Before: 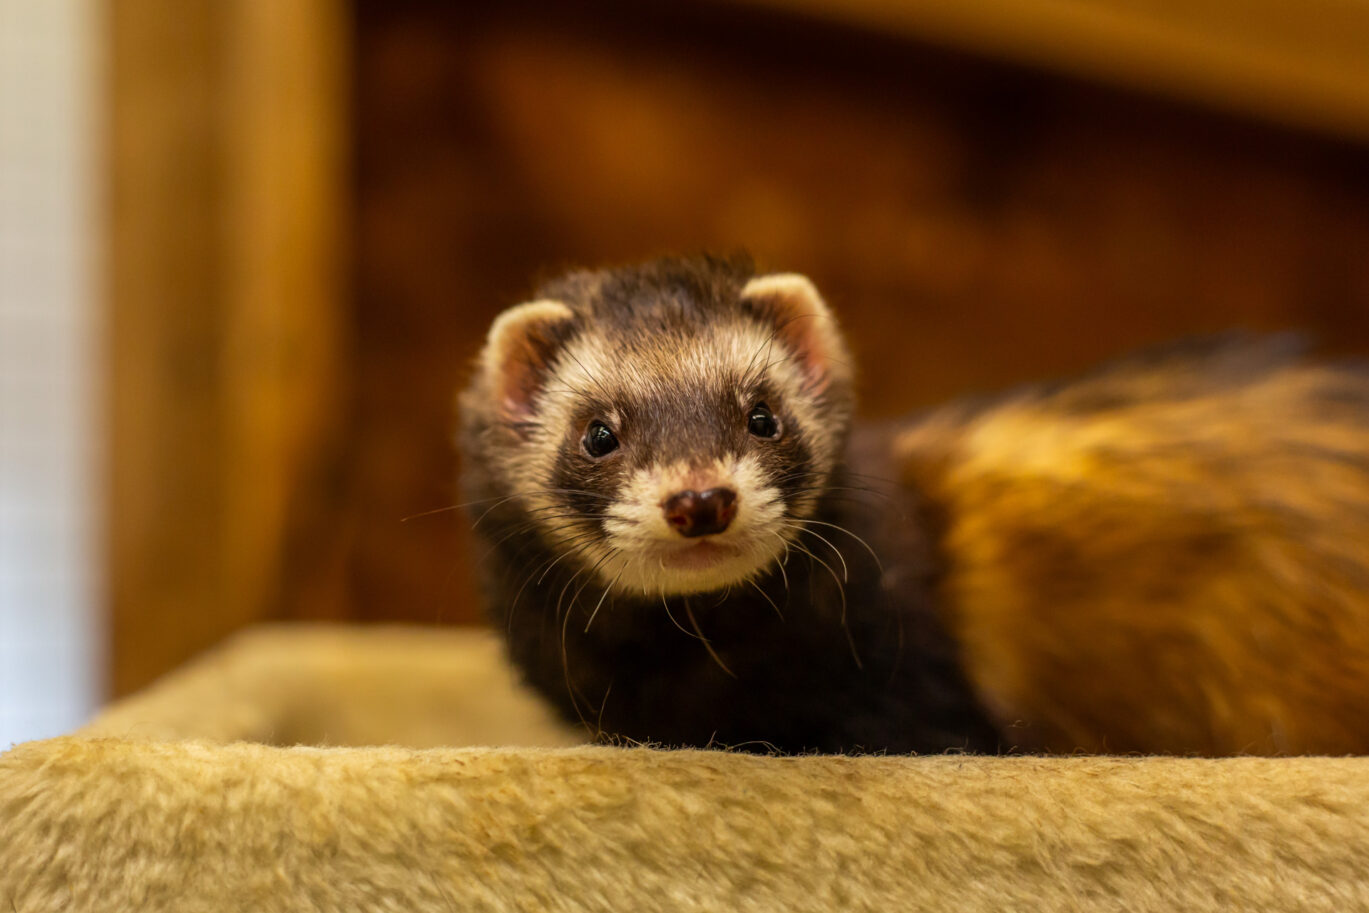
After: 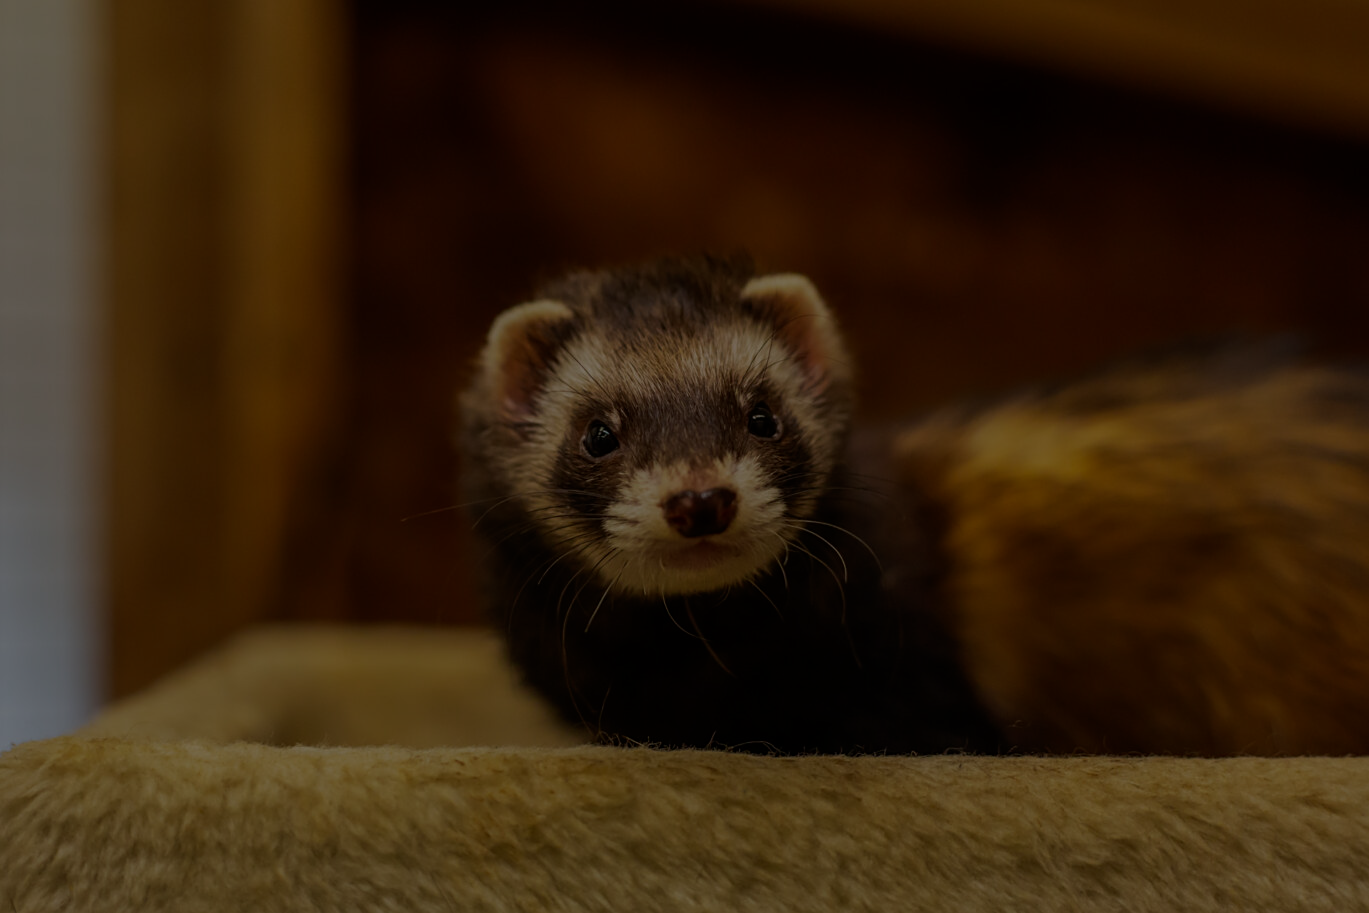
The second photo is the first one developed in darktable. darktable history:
exposure: exposure -2.446 EV, compensate highlight preservation false
sharpen: amount 0.2
